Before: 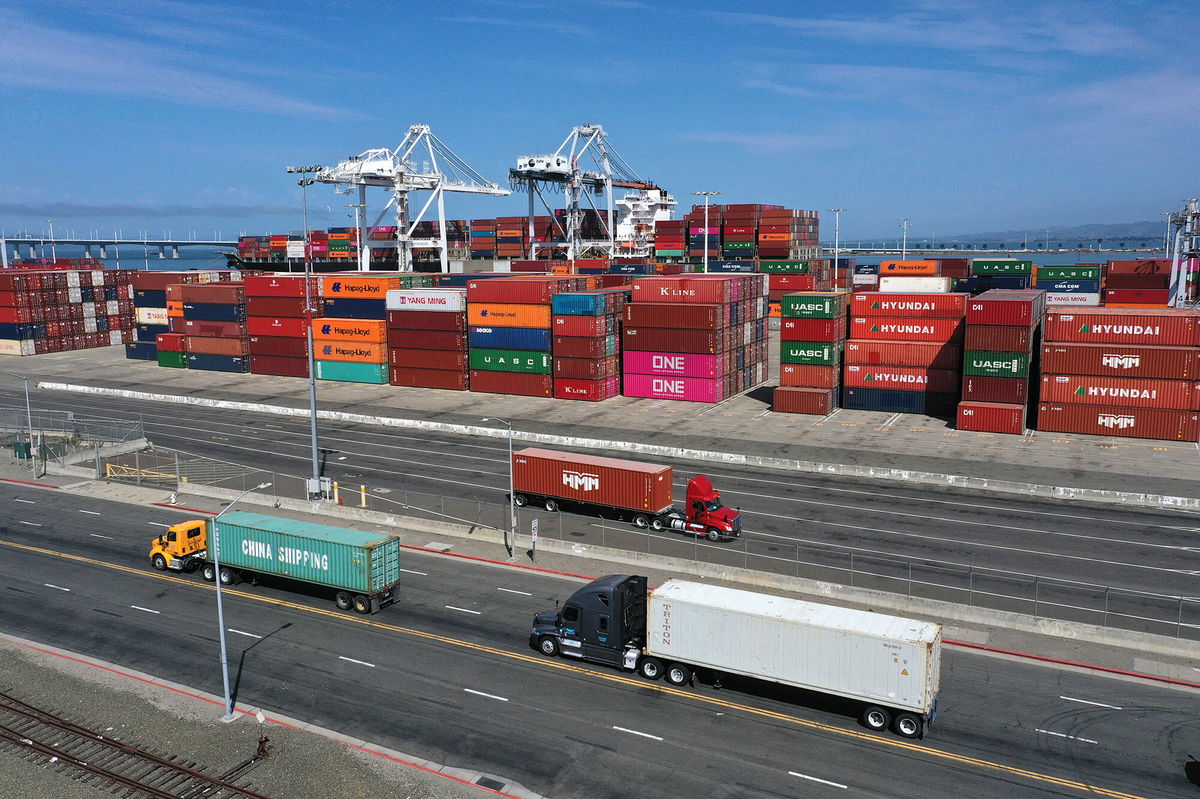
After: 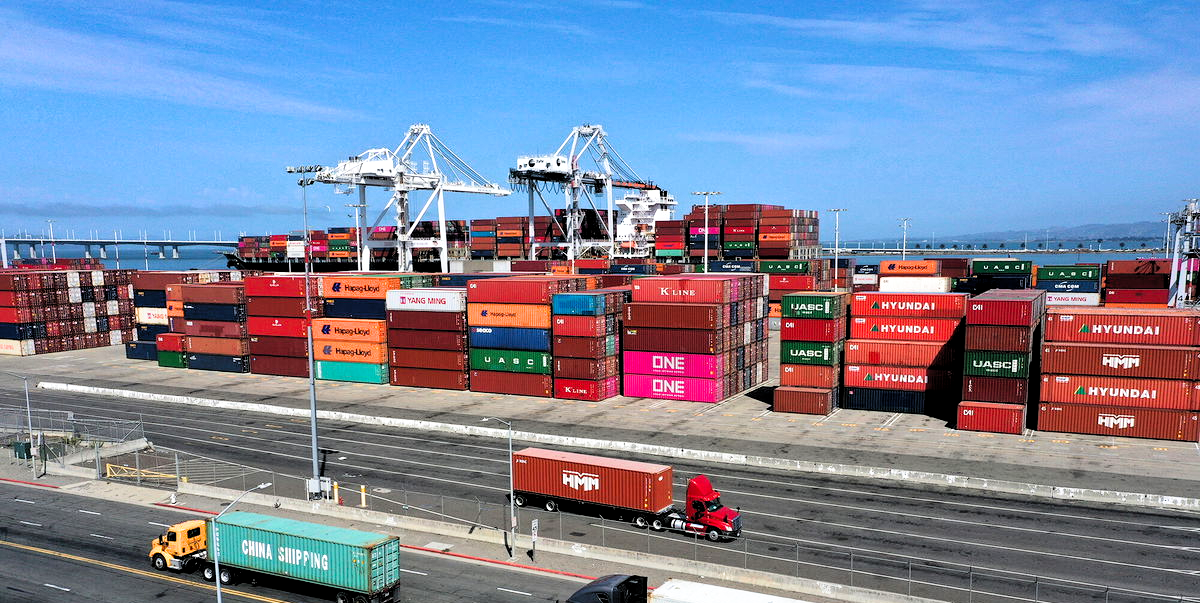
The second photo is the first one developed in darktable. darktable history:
crop: bottom 24.481%
contrast brightness saturation: brightness 0.094, saturation 0.191
exposure: black level correction 0.003, exposure 0.148 EV, compensate highlight preservation false
filmic rgb: middle gray luminance 8.55%, black relative exposure -6.33 EV, white relative exposure 2.71 EV, target black luminance 0%, hardness 4.76, latitude 73.66%, contrast 1.332, shadows ↔ highlights balance 9.74%, color science v4 (2020)
local contrast: mode bilateral grid, contrast 20, coarseness 51, detail 120%, midtone range 0.2
